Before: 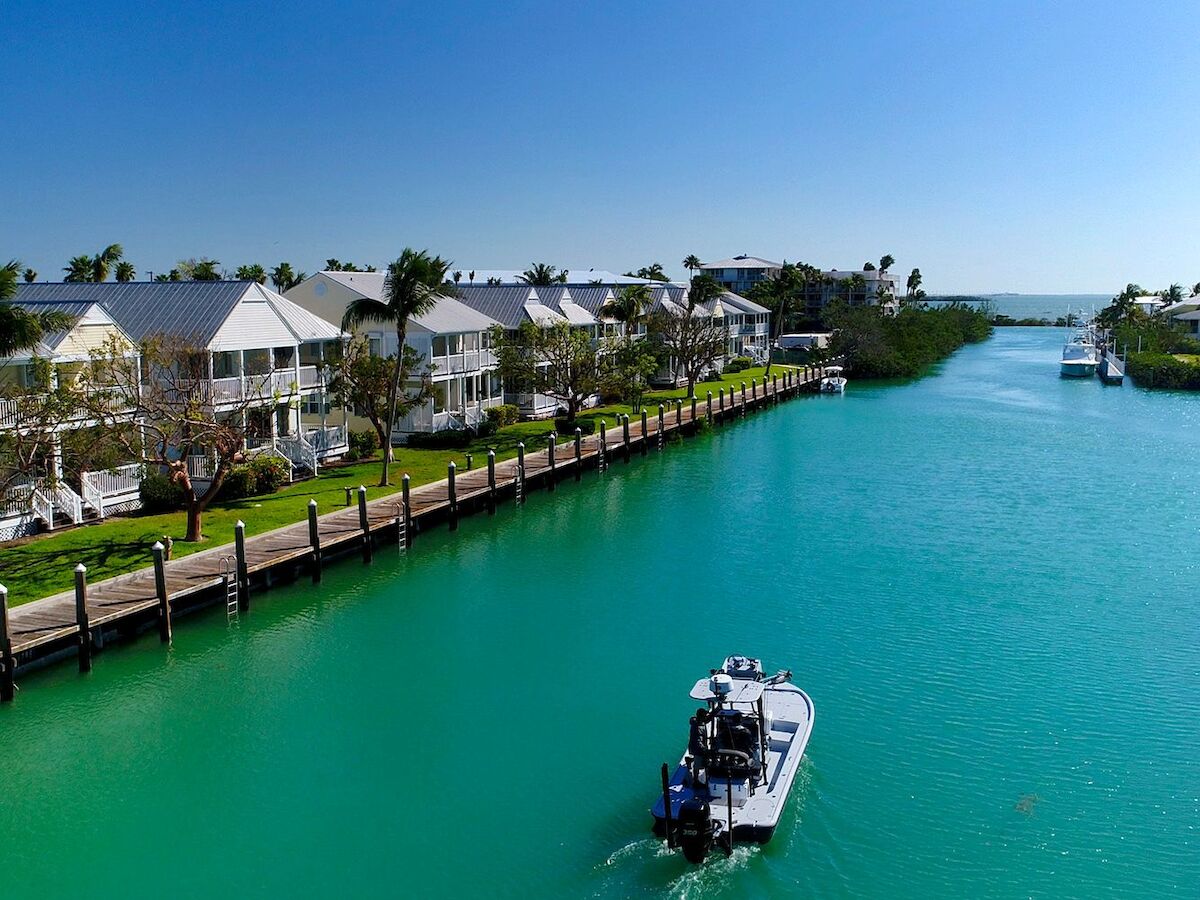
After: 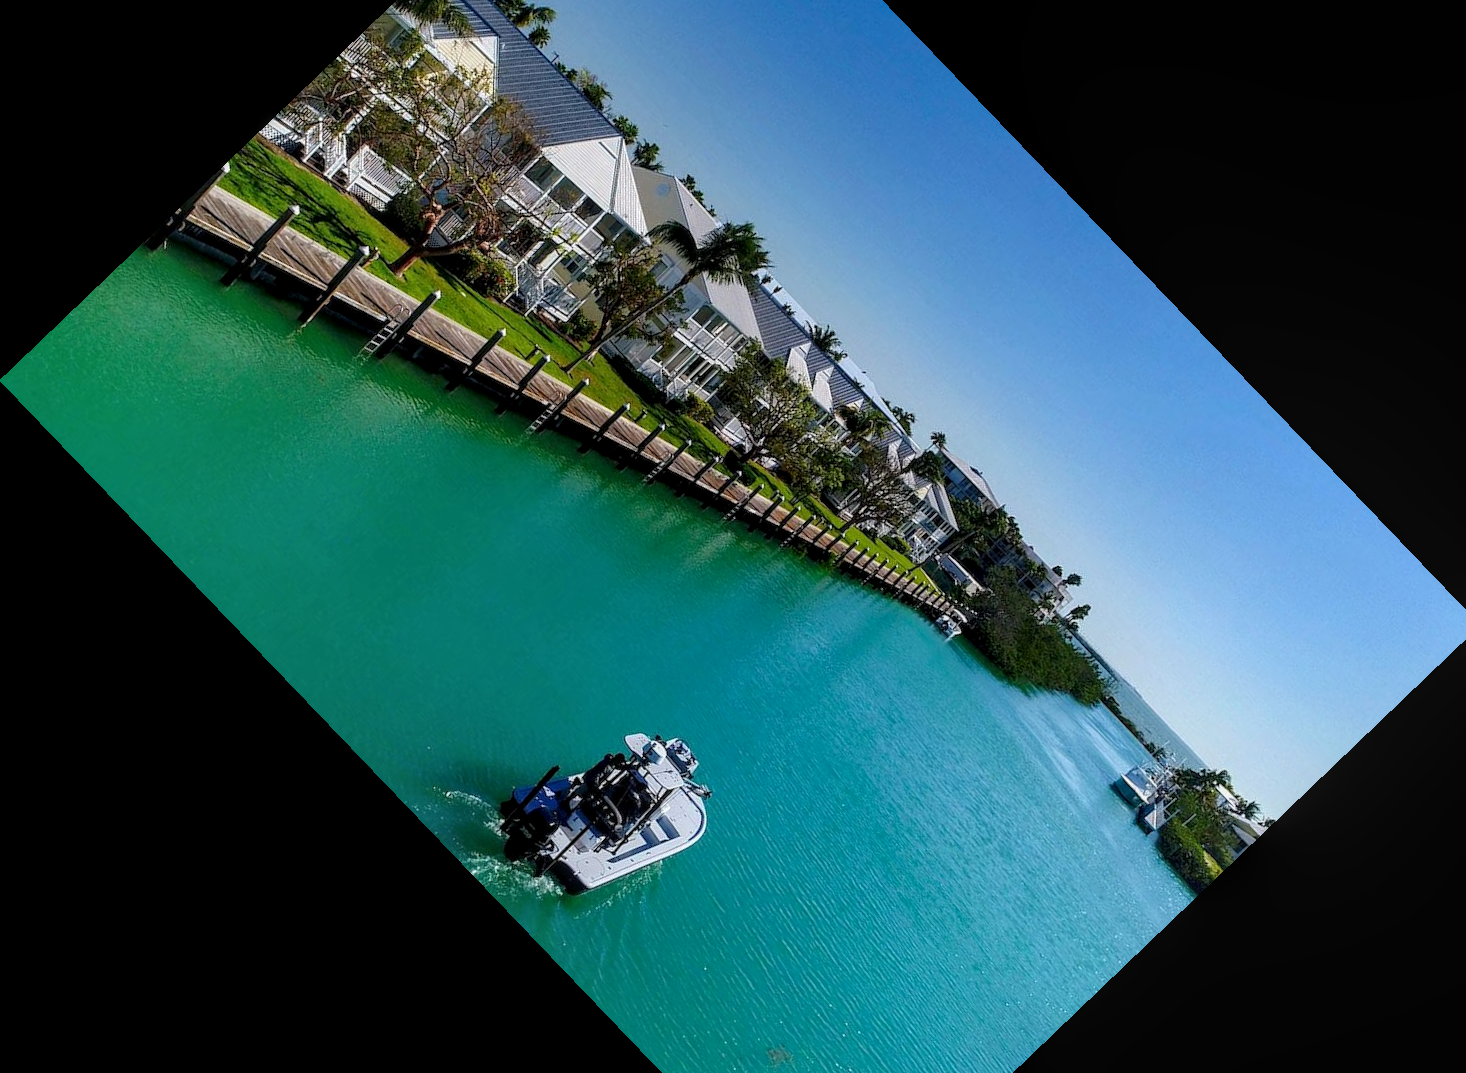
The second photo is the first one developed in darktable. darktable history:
local contrast: on, module defaults
tone equalizer: on, module defaults
crop and rotate: angle -46.26°, top 16.234%, right 0.912%, bottom 11.704%
